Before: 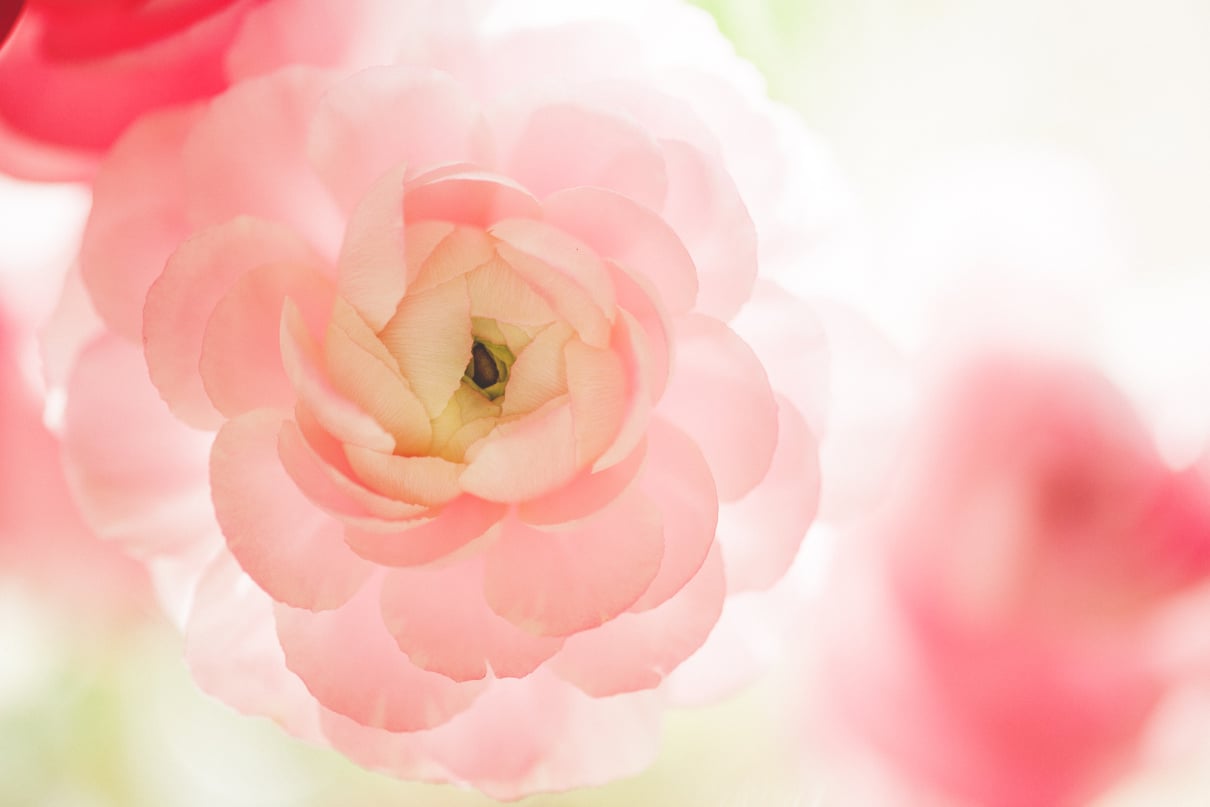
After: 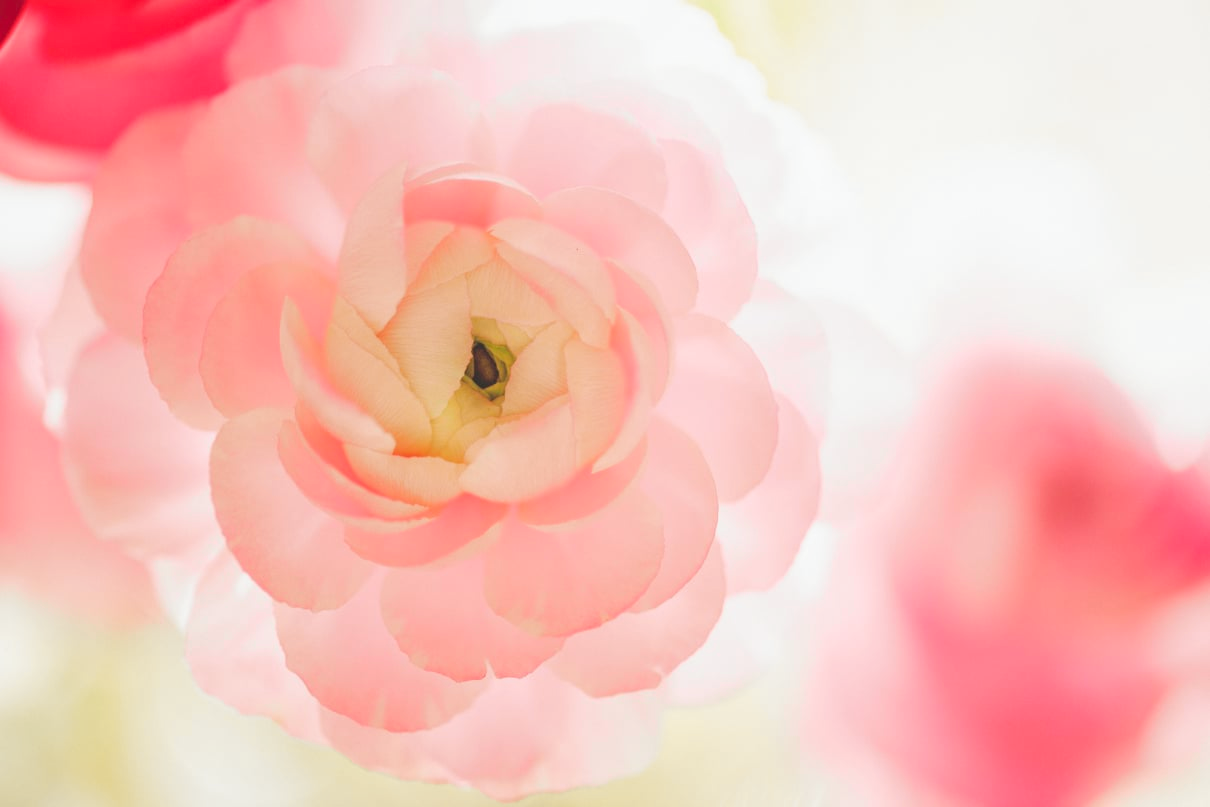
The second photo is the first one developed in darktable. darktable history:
tone curve: curves: ch0 [(0, 0.012) (0.036, 0.035) (0.274, 0.288) (0.504, 0.536) (0.844, 0.84) (1, 0.983)]; ch1 [(0, 0) (0.389, 0.403) (0.462, 0.486) (0.499, 0.498) (0.511, 0.502) (0.536, 0.547) (0.579, 0.578) (0.626, 0.645) (0.749, 0.781) (1, 1)]; ch2 [(0, 0) (0.457, 0.486) (0.5, 0.5) (0.557, 0.561) (0.614, 0.622) (0.704, 0.732) (1, 1)], color space Lab, independent channels, preserve colors none
